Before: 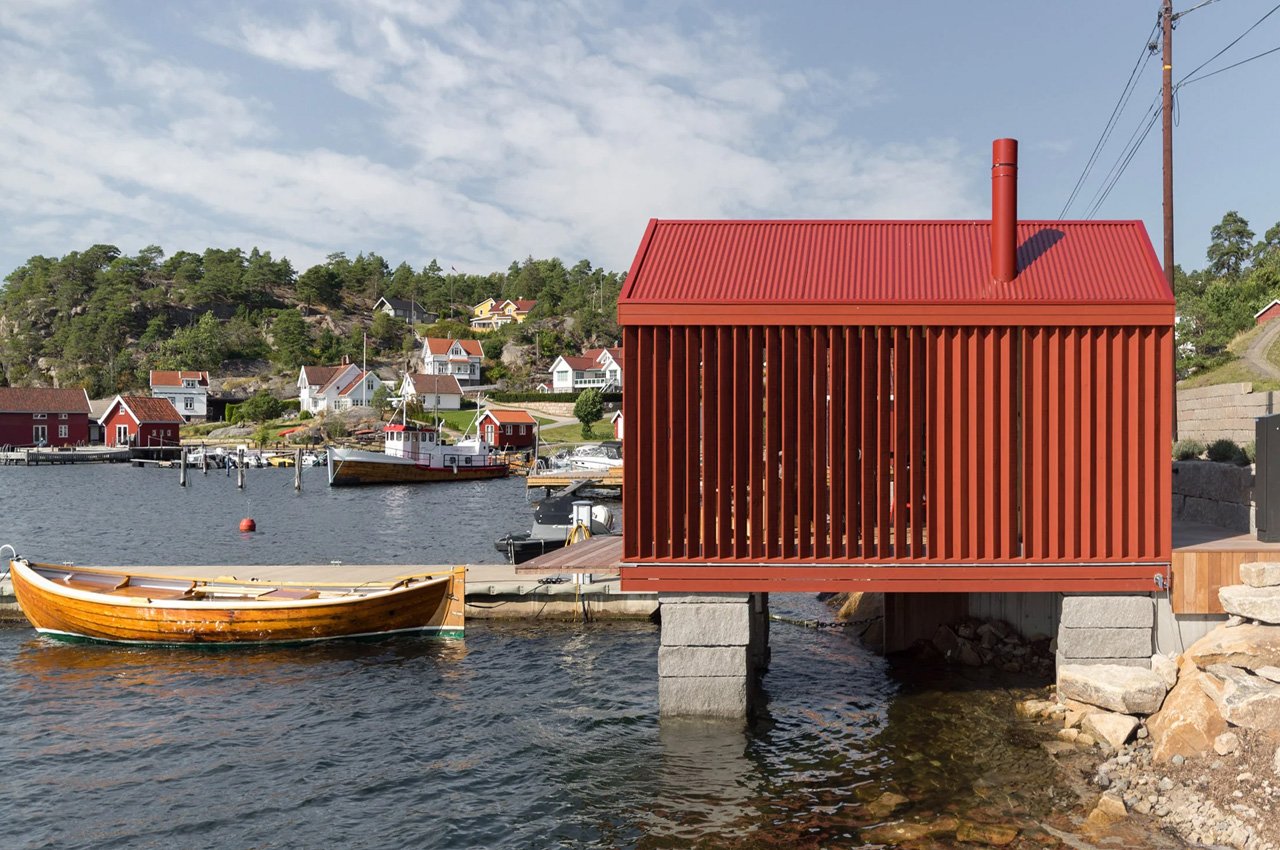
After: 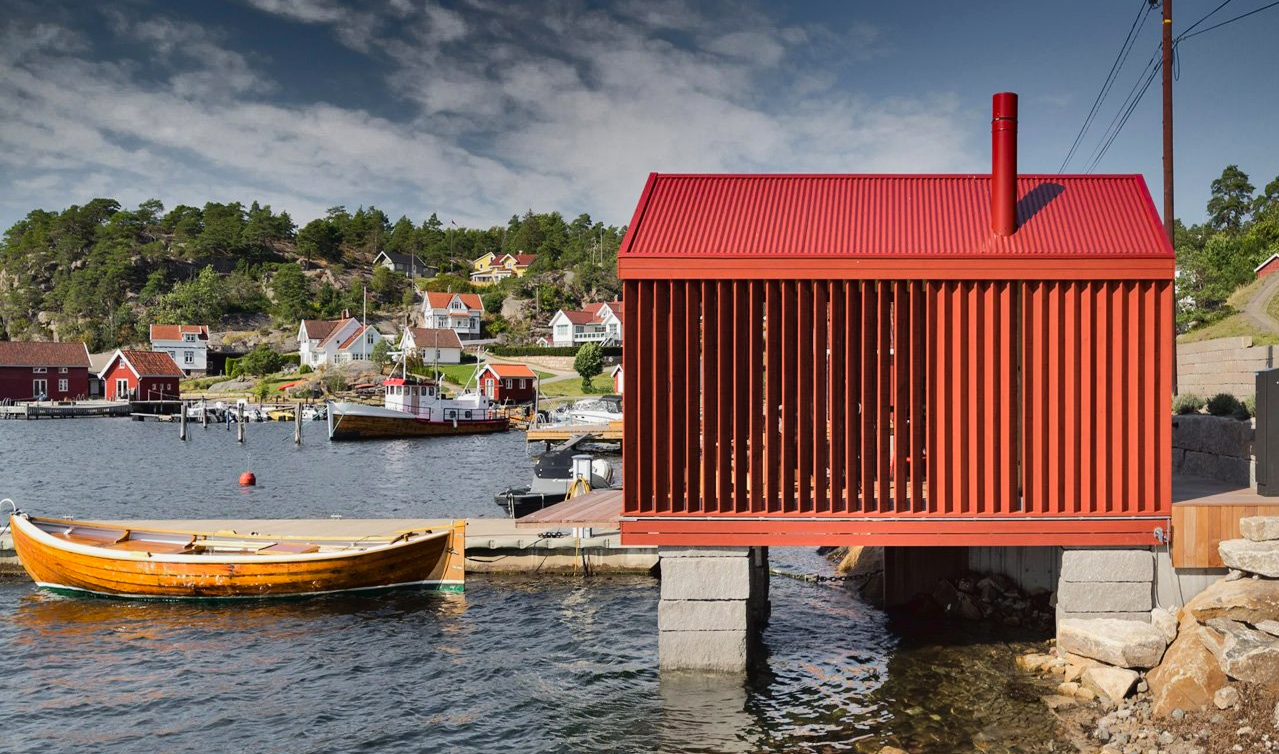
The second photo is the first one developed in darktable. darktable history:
crop and rotate: top 5.536%, bottom 5.749%
shadows and highlights: radius 123.6, shadows 99.92, white point adjustment -3.14, highlights -99.91, soften with gaussian
tone curve: curves: ch0 [(0, 0.019) (0.066, 0.054) (0.184, 0.184) (0.369, 0.417) (0.501, 0.586) (0.617, 0.71) (0.743, 0.787) (0.997, 0.997)]; ch1 [(0, 0) (0.187, 0.156) (0.388, 0.372) (0.437, 0.428) (0.474, 0.472) (0.499, 0.5) (0.521, 0.514) (0.548, 0.567) (0.6, 0.629) (0.82, 0.831) (1, 1)]; ch2 [(0, 0) (0.234, 0.227) (0.352, 0.372) (0.459, 0.484) (0.5, 0.505) (0.518, 0.516) (0.529, 0.541) (0.56, 0.594) (0.607, 0.644) (0.74, 0.771) (0.858, 0.873) (0.999, 0.994)], color space Lab, linked channels, preserve colors none
